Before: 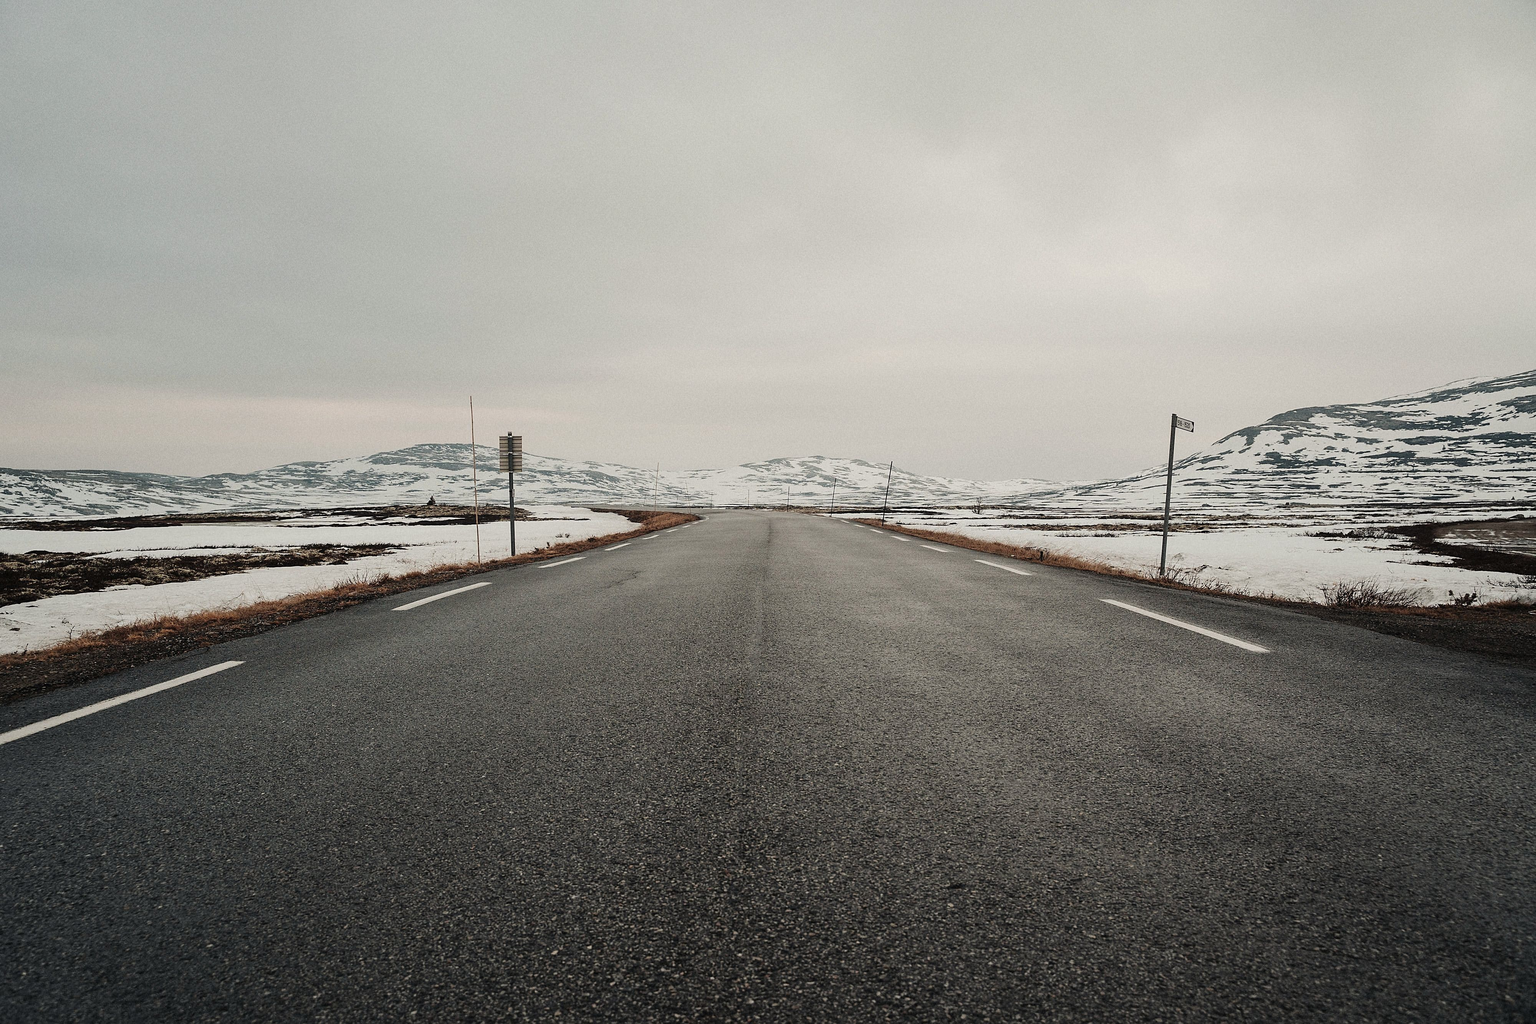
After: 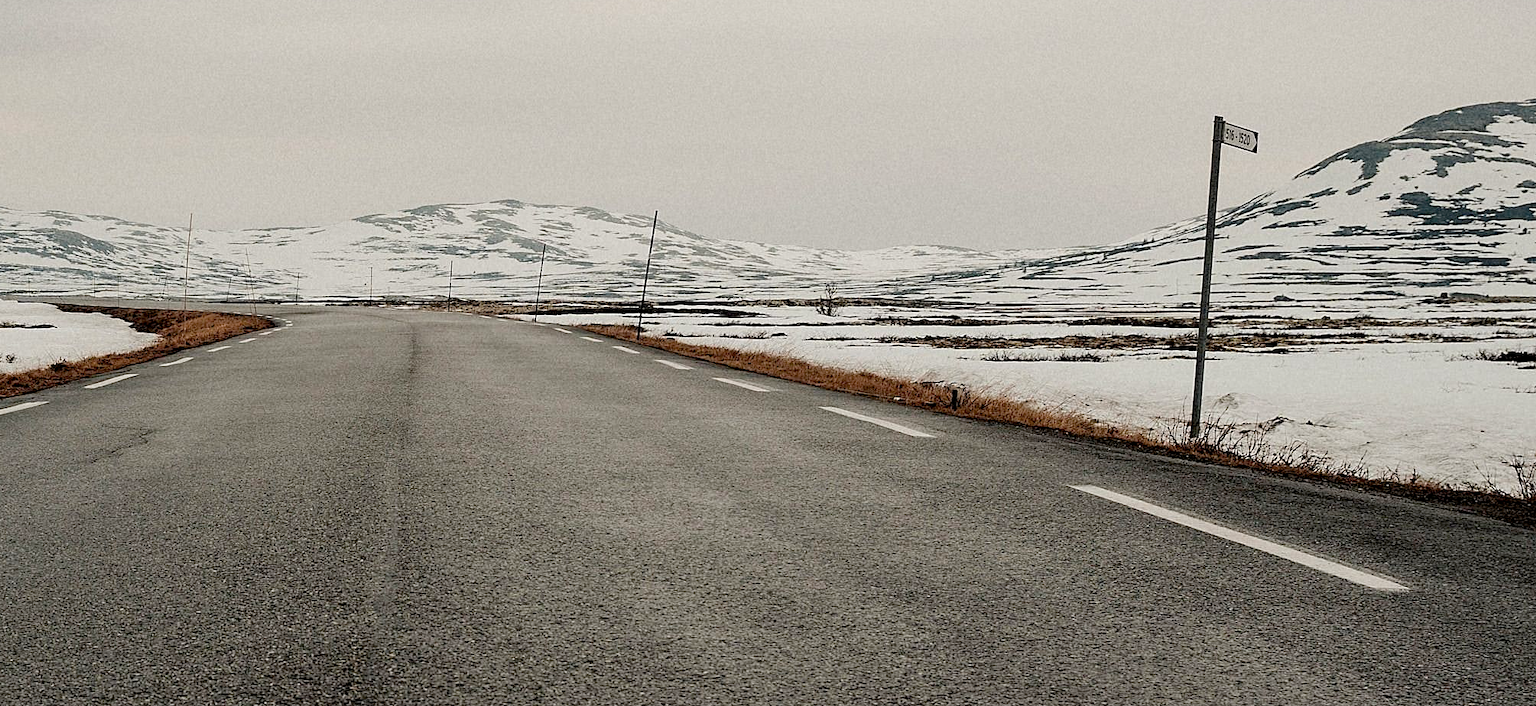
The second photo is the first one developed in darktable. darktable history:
crop: left 36.607%, top 34.735%, right 13.146%, bottom 30.611%
color balance rgb: linear chroma grading › shadows 19.44%, linear chroma grading › highlights 3.42%, linear chroma grading › mid-tones 10.16%
exposure: black level correction 0.016, exposure -0.009 EV, compensate highlight preservation false
